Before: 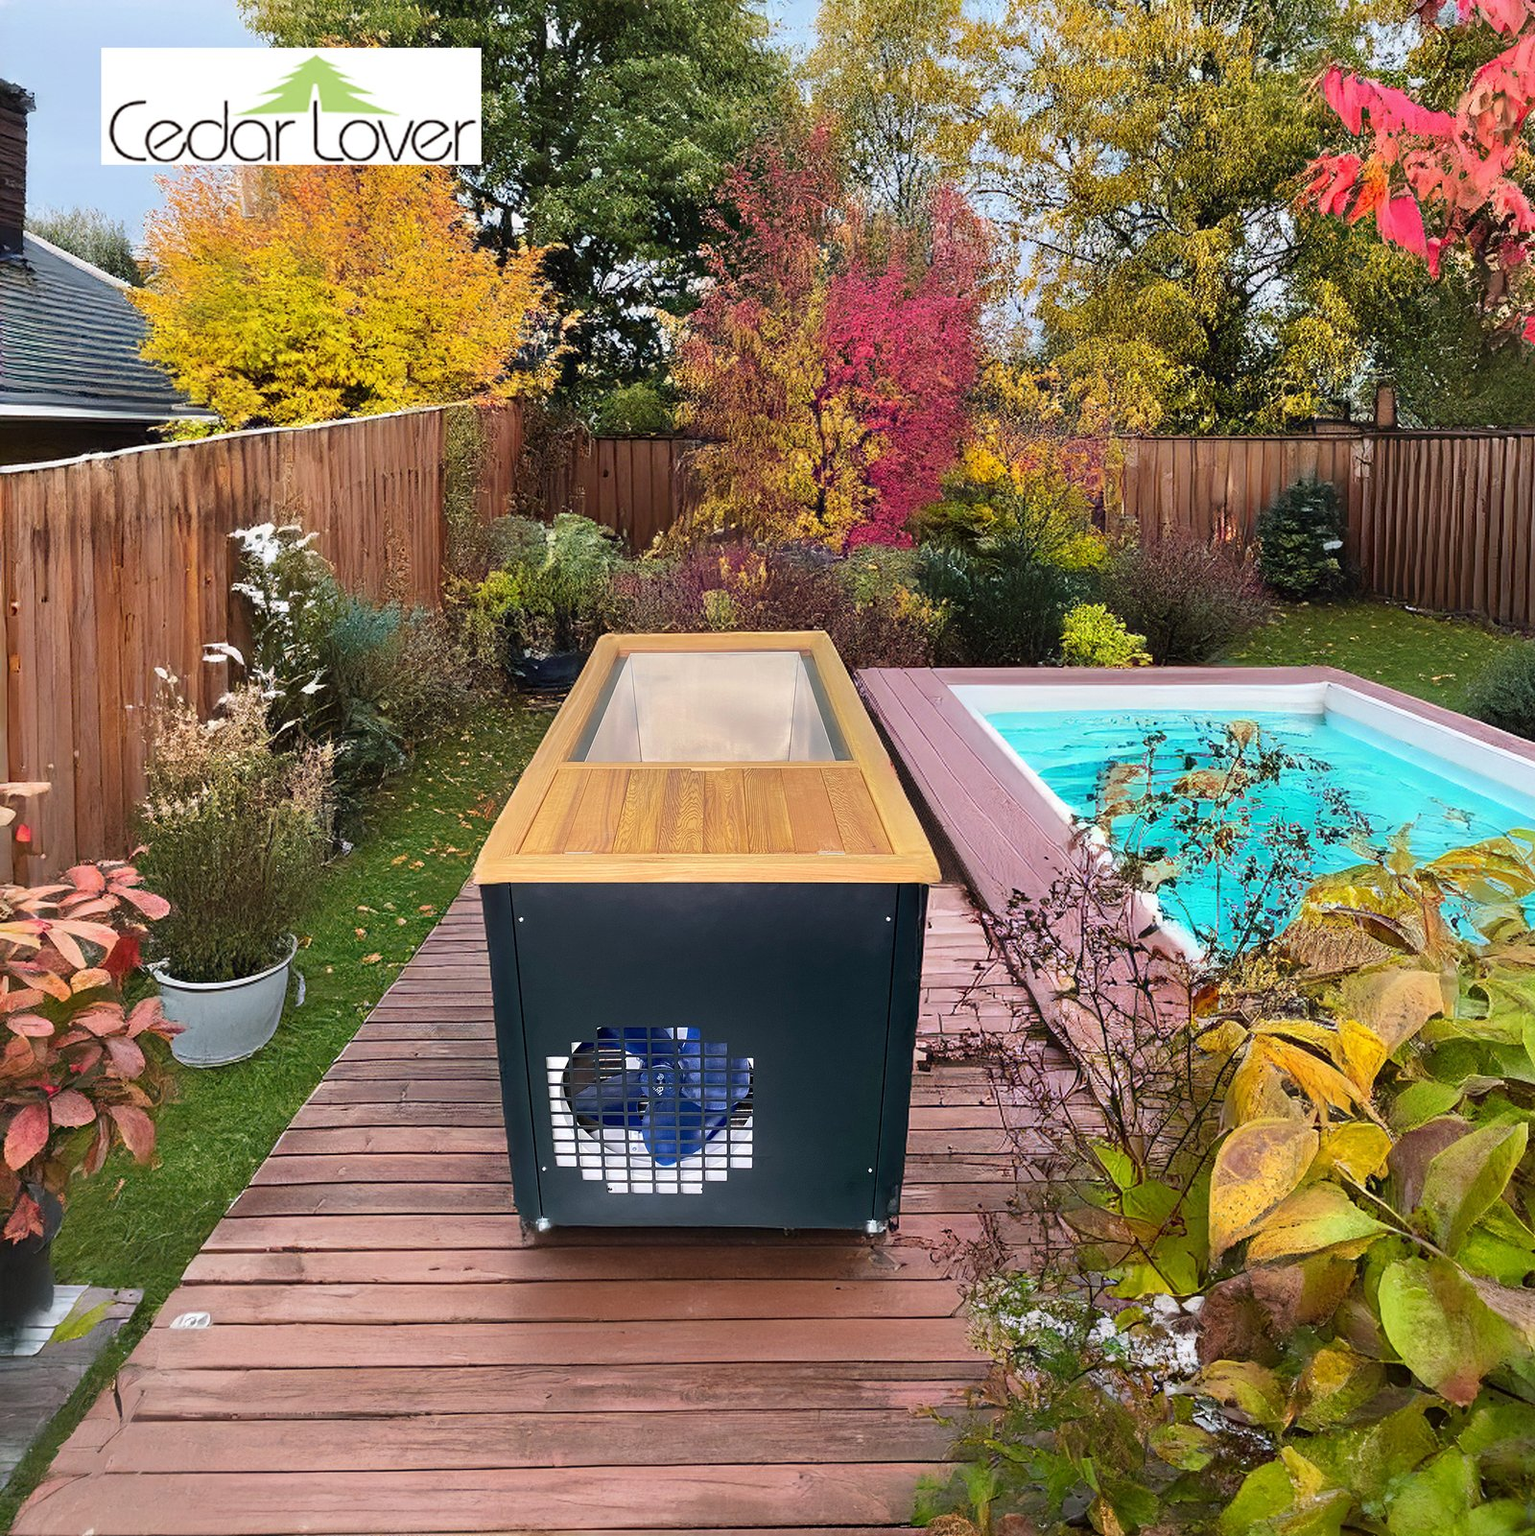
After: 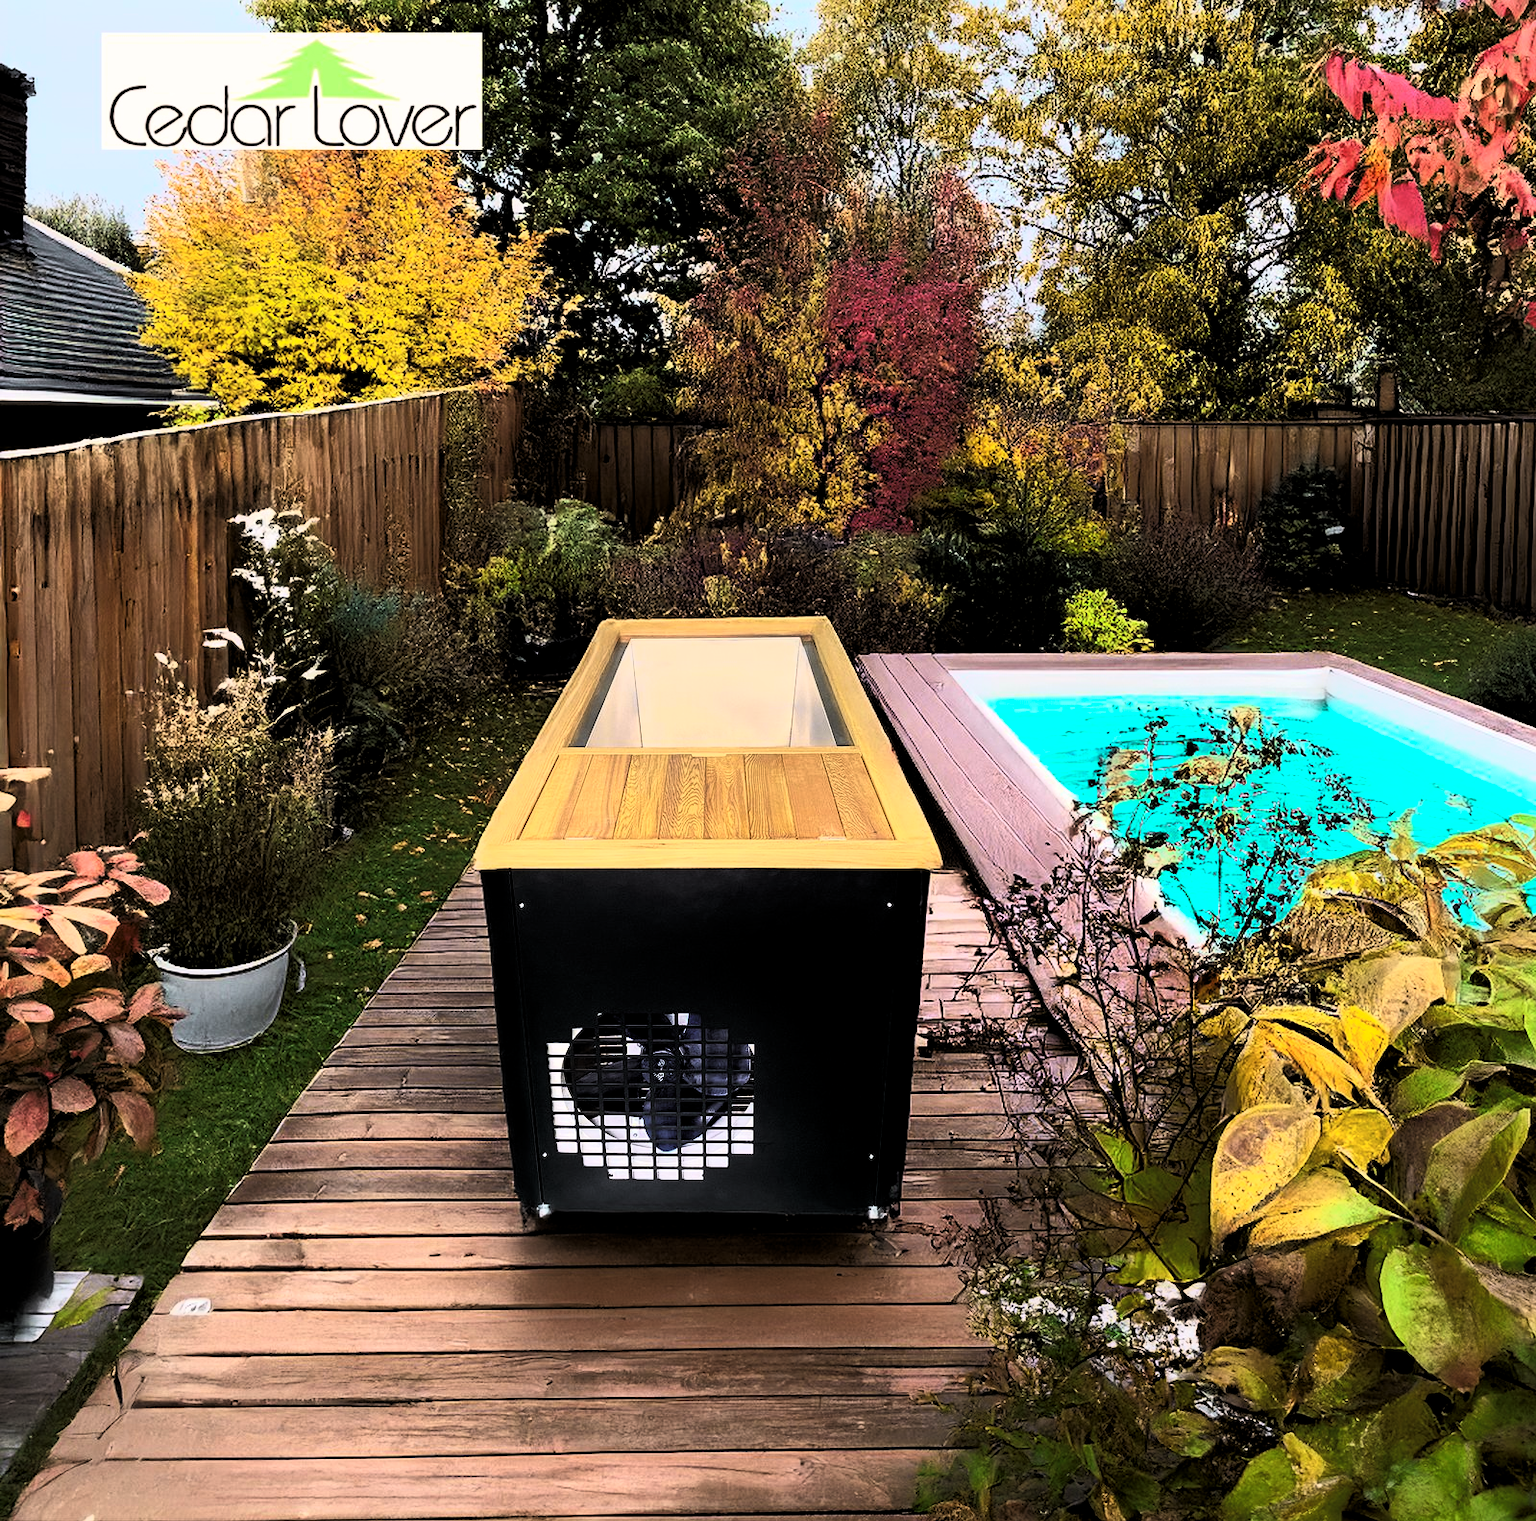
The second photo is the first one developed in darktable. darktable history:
levels: mode automatic, black 8.58%, gray 59.42%, levels [0, 0.445, 1]
tone curve: curves: ch0 [(0, 0.015) (0.091, 0.055) (0.184, 0.159) (0.304, 0.382) (0.492, 0.579) (0.628, 0.755) (0.832, 0.932) (0.984, 0.963)]; ch1 [(0, 0) (0.34, 0.235) (0.493, 0.5) (0.554, 0.56) (0.764, 0.815) (1, 1)]; ch2 [(0, 0) (0.44, 0.458) (0.476, 0.477) (0.542, 0.586) (0.674, 0.724) (1, 1)], color space Lab, independent channels, preserve colors none
tone equalizer: -8 EV -0.001 EV, -7 EV 0.001 EV, -6 EV -0.002 EV, -5 EV -0.003 EV, -4 EV -0.062 EV, -3 EV -0.222 EV, -2 EV -0.267 EV, -1 EV 0.105 EV, +0 EV 0.303 EV
crop: top 1.049%, right 0.001%
